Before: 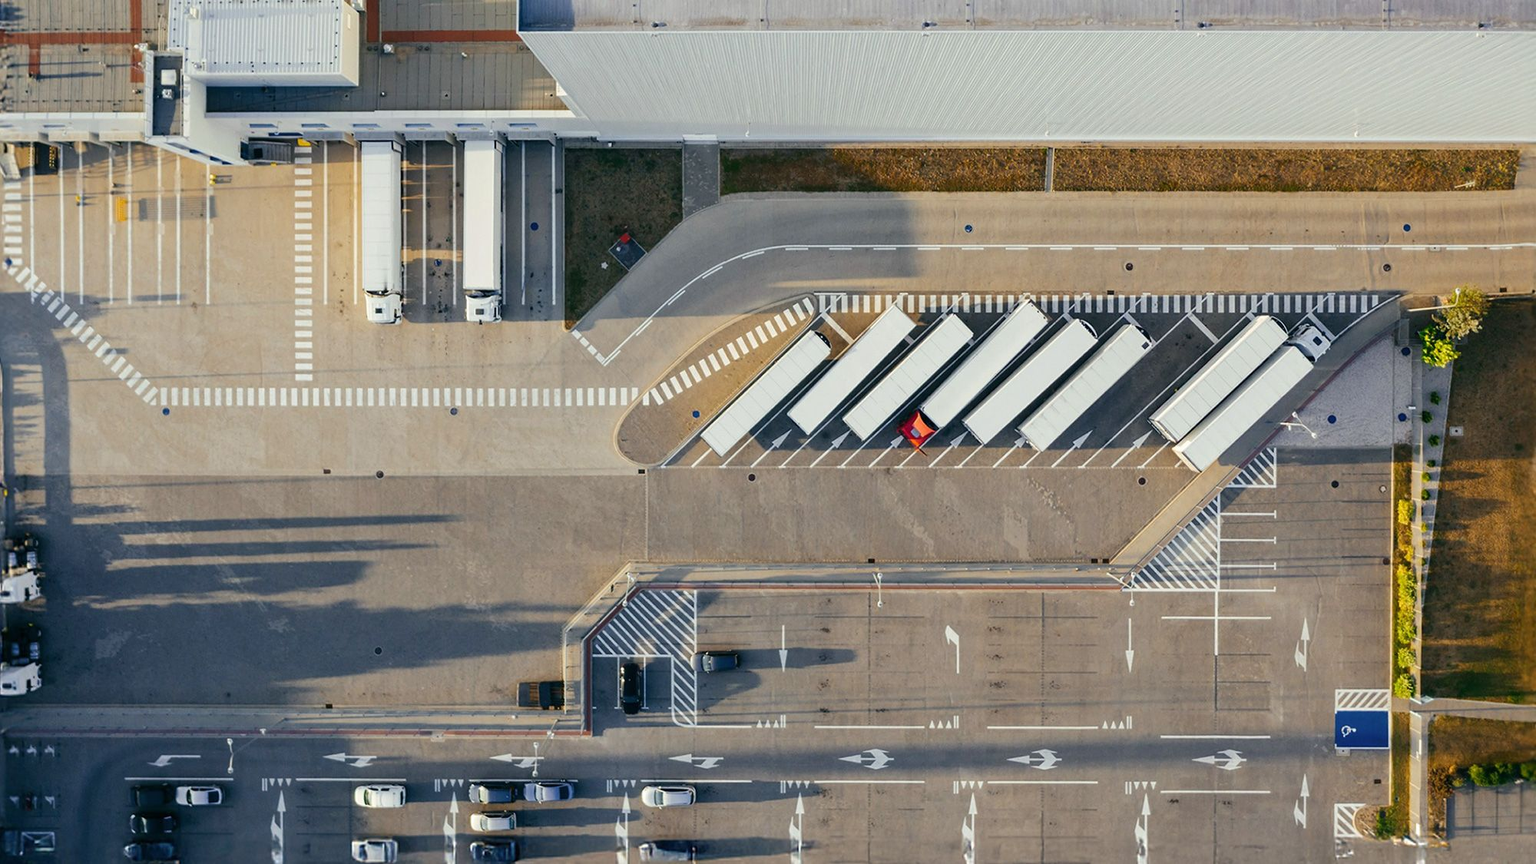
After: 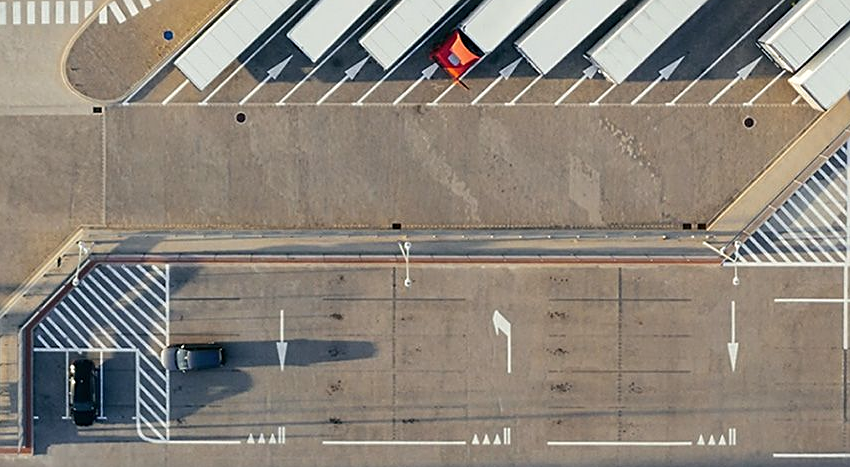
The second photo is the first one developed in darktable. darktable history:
color correction: highlights b* -0.04, saturation 0.976
sharpen: on, module defaults
crop: left 36.944%, top 44.846%, right 20.507%, bottom 13.637%
